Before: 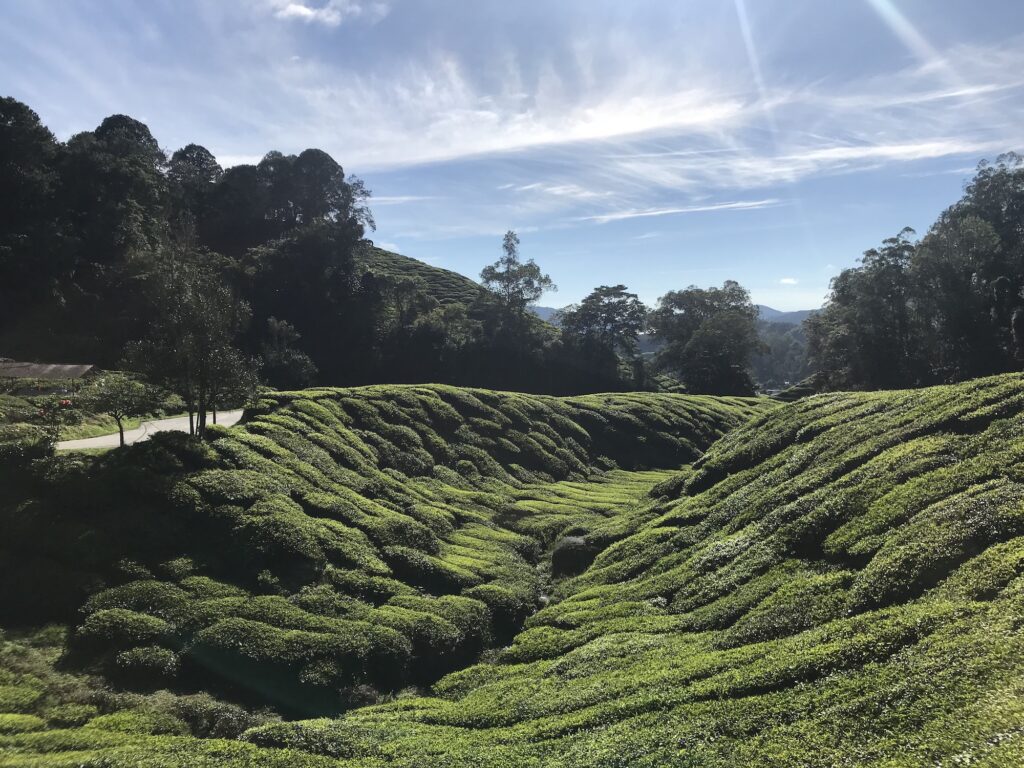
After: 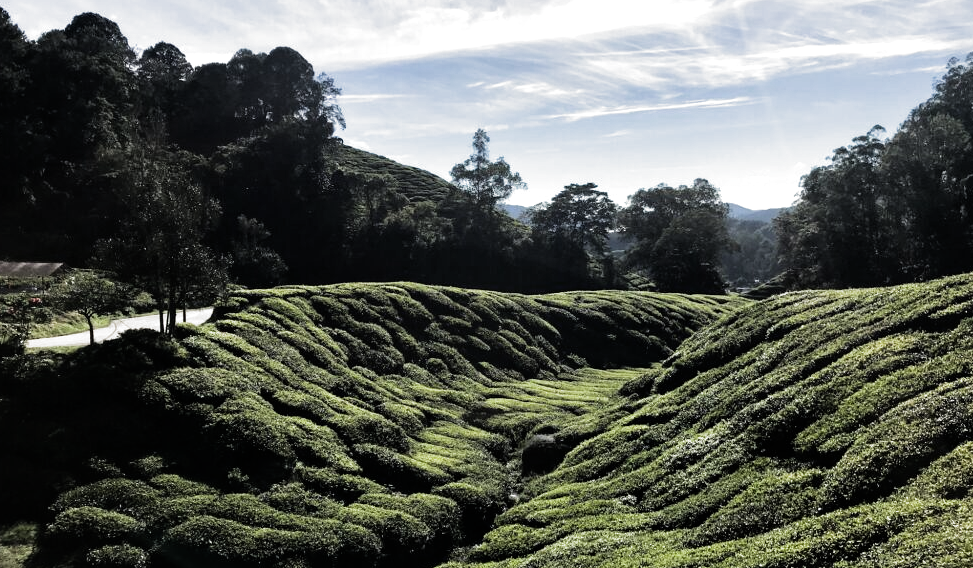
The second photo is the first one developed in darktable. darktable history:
color correction: saturation 0.85
contrast equalizer: octaves 7, y [[0.6 ×6], [0.55 ×6], [0 ×6], [0 ×6], [0 ×6]], mix 0.3
crop and rotate: left 2.991%, top 13.302%, right 1.981%, bottom 12.636%
filmic rgb: black relative exposure -8.2 EV, white relative exposure 2.2 EV, threshold 3 EV, hardness 7.11, latitude 75%, contrast 1.325, highlights saturation mix -2%, shadows ↔ highlights balance 30%, preserve chrominance RGB euclidean norm, color science v5 (2021), contrast in shadows safe, contrast in highlights safe, enable highlight reconstruction true
